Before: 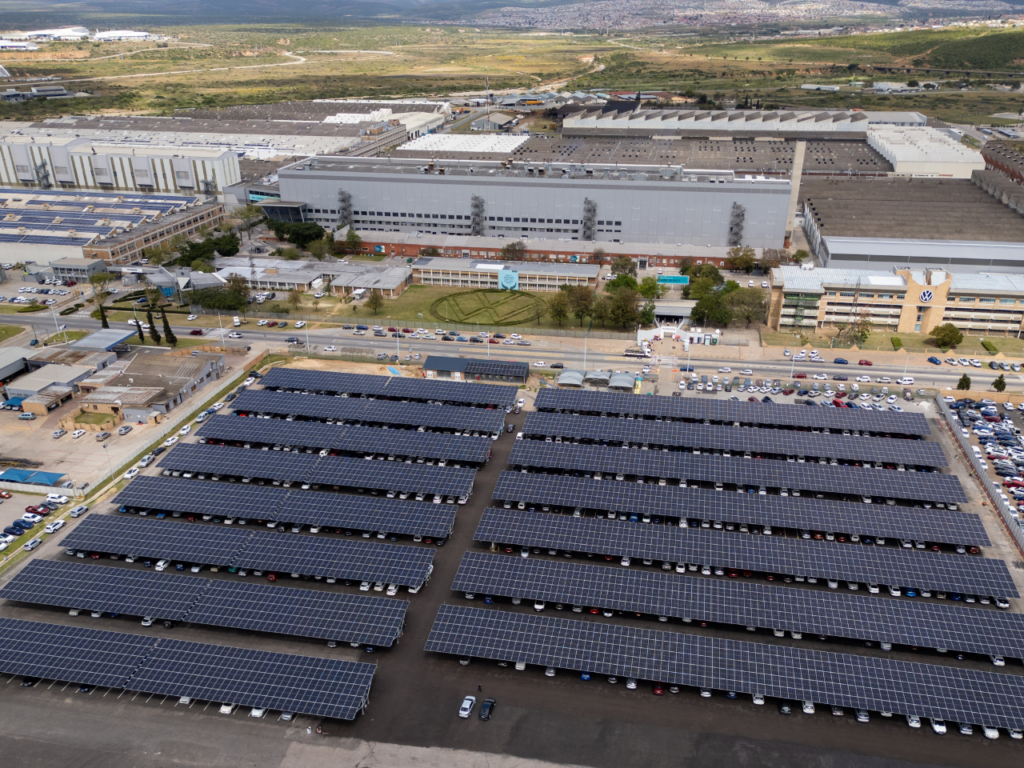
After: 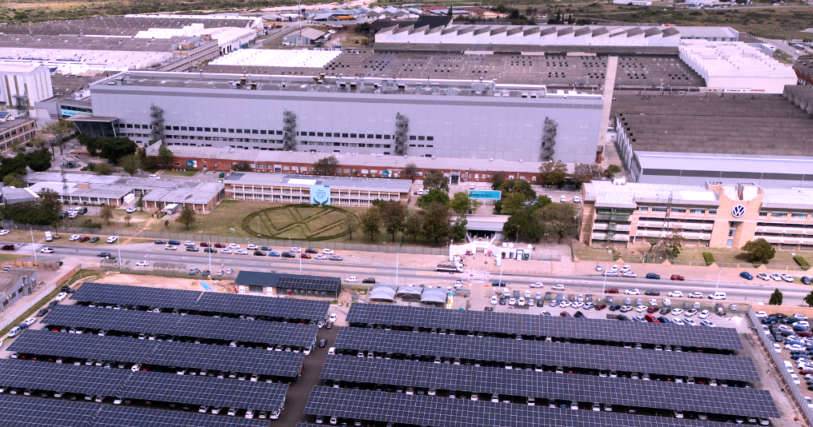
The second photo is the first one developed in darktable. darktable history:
tone equalizer: -8 EV -0.417 EV, -7 EV -0.389 EV, -6 EV -0.333 EV, -5 EV -0.222 EV, -3 EV 0.222 EV, -2 EV 0.333 EV, -1 EV 0.389 EV, +0 EV 0.417 EV, edges refinement/feathering 500, mask exposure compensation -1.57 EV, preserve details no
color correction: highlights a* 15.46, highlights b* -20.56
crop: left 18.38%, top 11.092%, right 2.134%, bottom 33.217%
